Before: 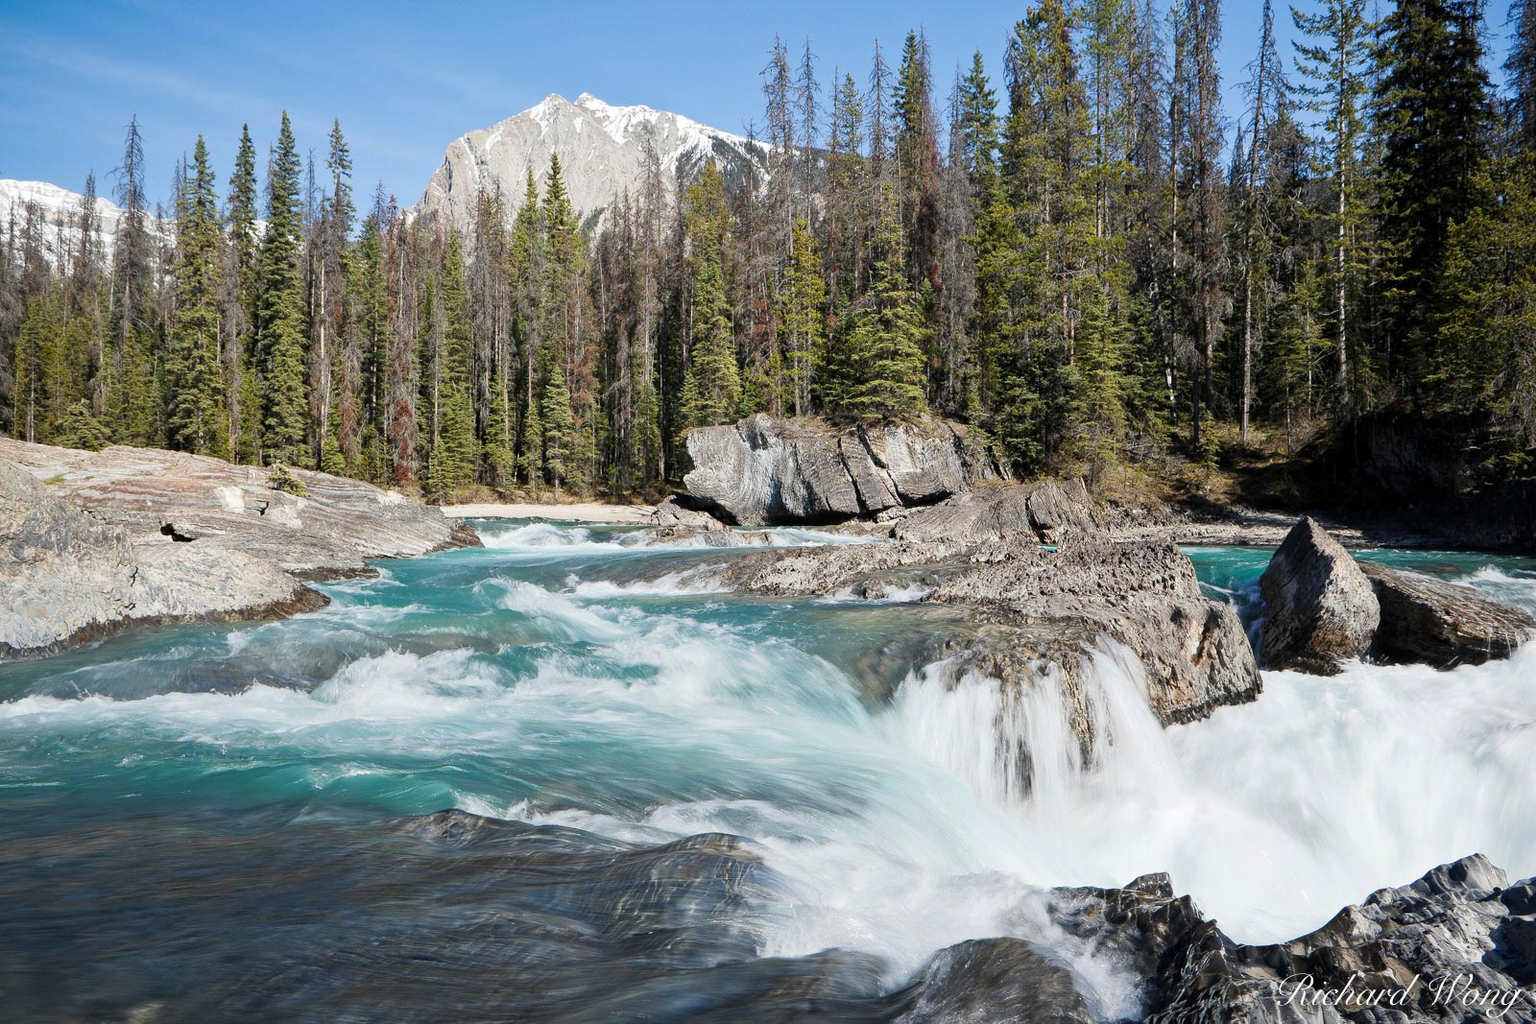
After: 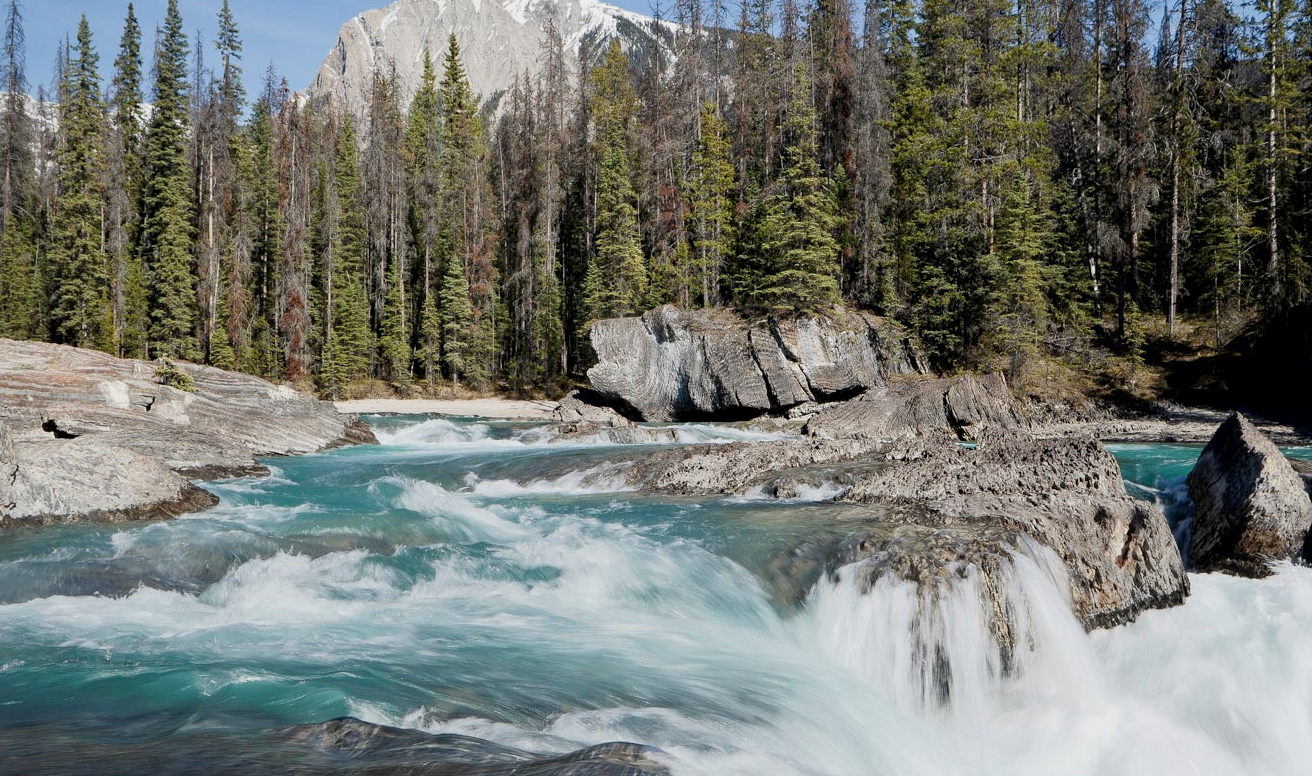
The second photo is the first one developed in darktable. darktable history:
exposure: black level correction 0.006, exposure -0.226 EV, compensate highlight preservation false
contrast brightness saturation: saturation -0.1
crop: left 7.856%, top 11.836%, right 10.12%, bottom 15.387%
